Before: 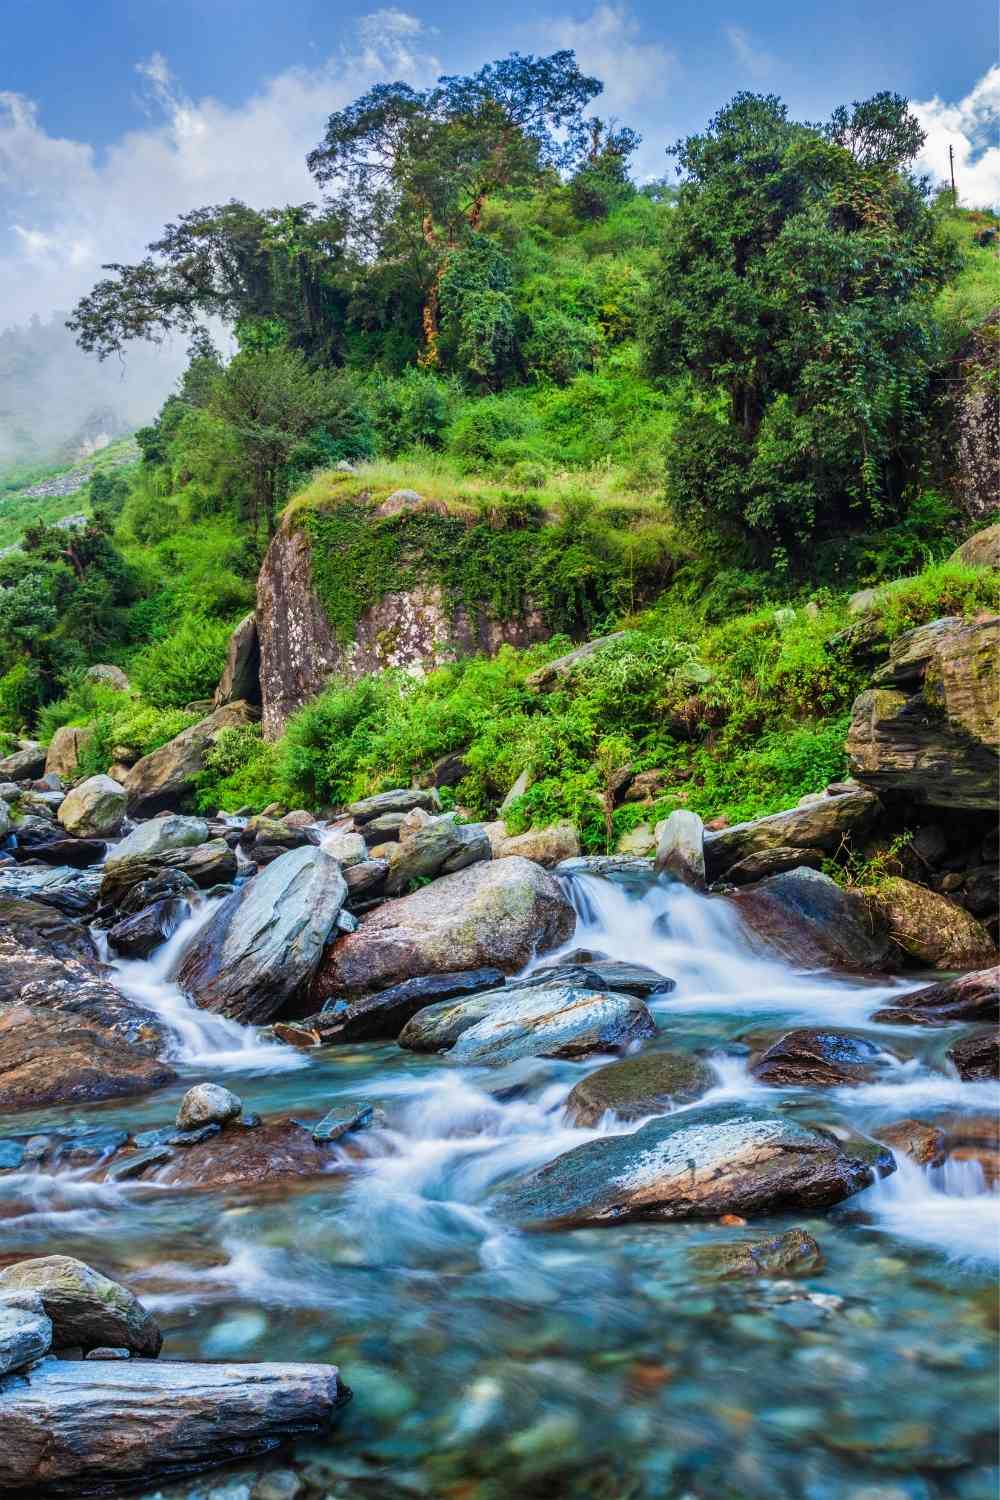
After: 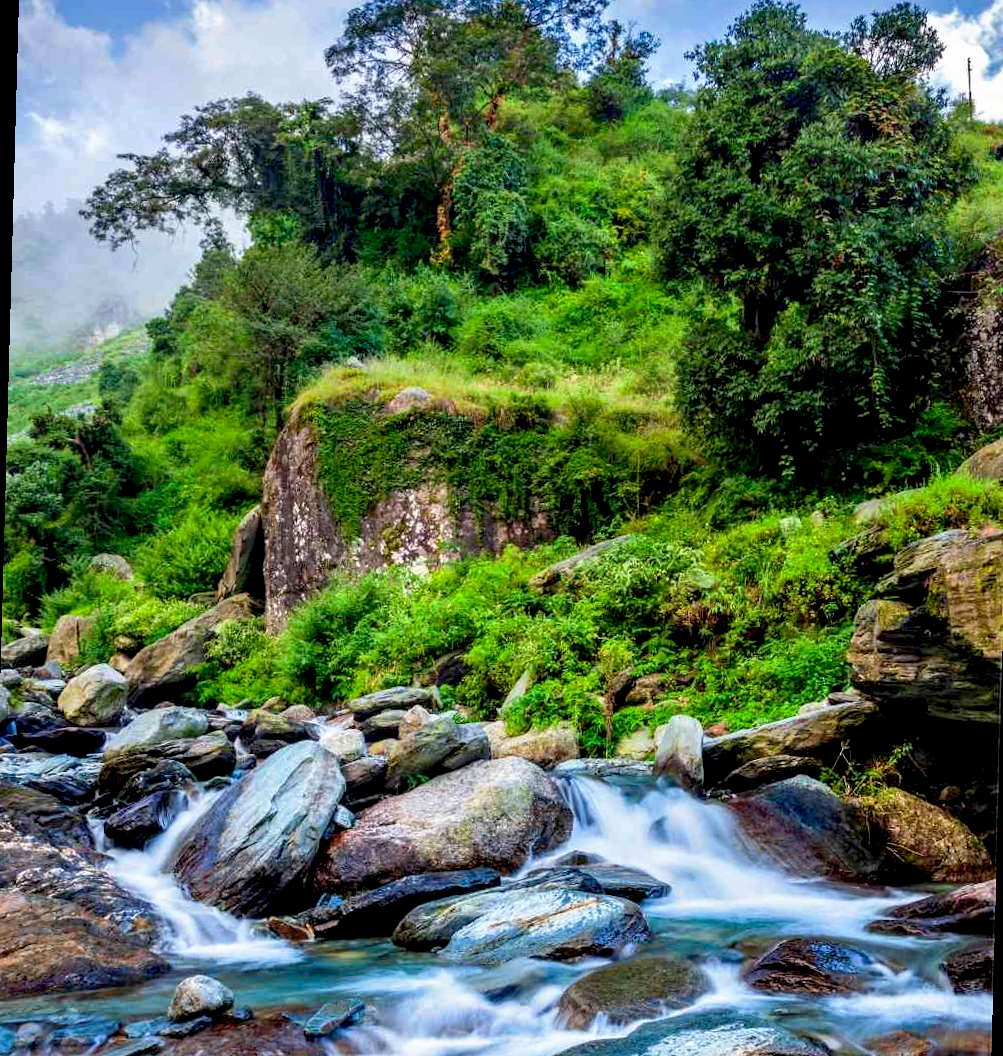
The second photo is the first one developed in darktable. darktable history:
base curve: curves: ch0 [(0.017, 0) (0.425, 0.441) (0.844, 0.933) (1, 1)], preserve colors none
rotate and perspective: rotation 1.57°, crop left 0.018, crop right 0.982, crop top 0.039, crop bottom 0.961
crop: top 3.857%, bottom 21.132%
